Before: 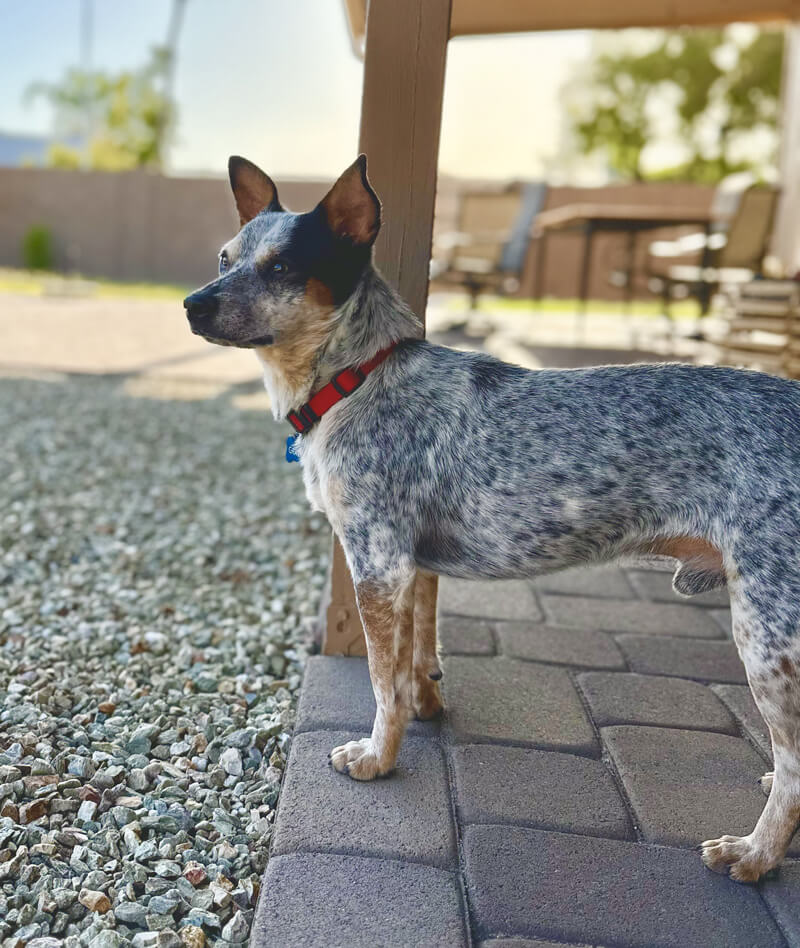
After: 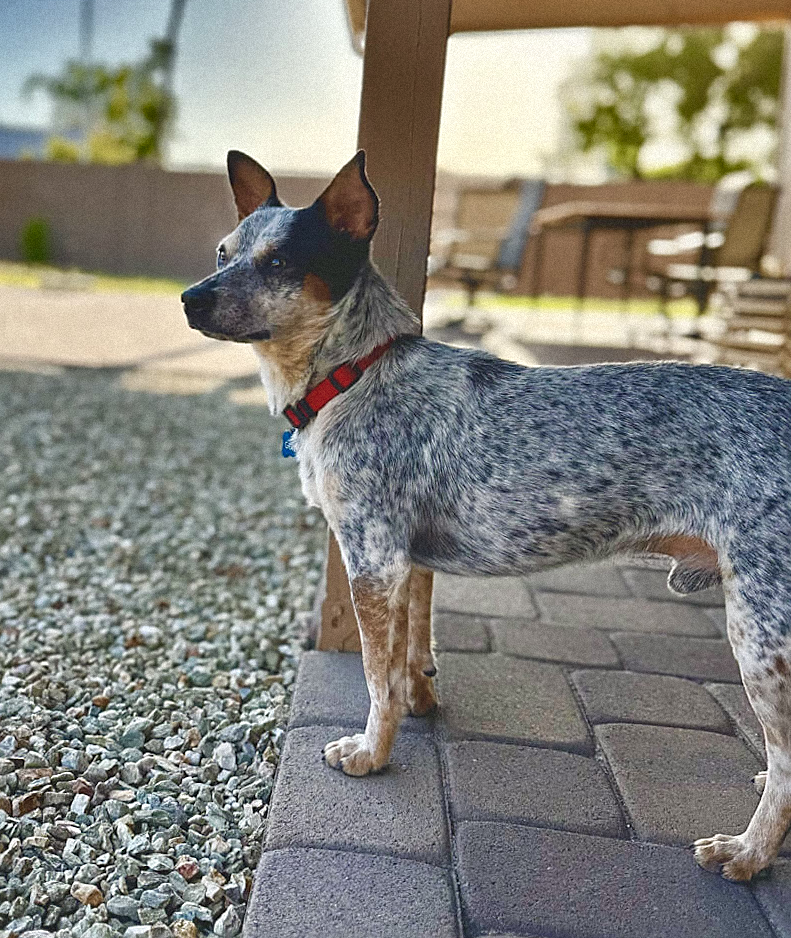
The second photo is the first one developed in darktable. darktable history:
crop and rotate: angle -0.5°
sharpen: on, module defaults
grain: mid-tones bias 0%
shadows and highlights: shadows 24.5, highlights -78.15, soften with gaussian
